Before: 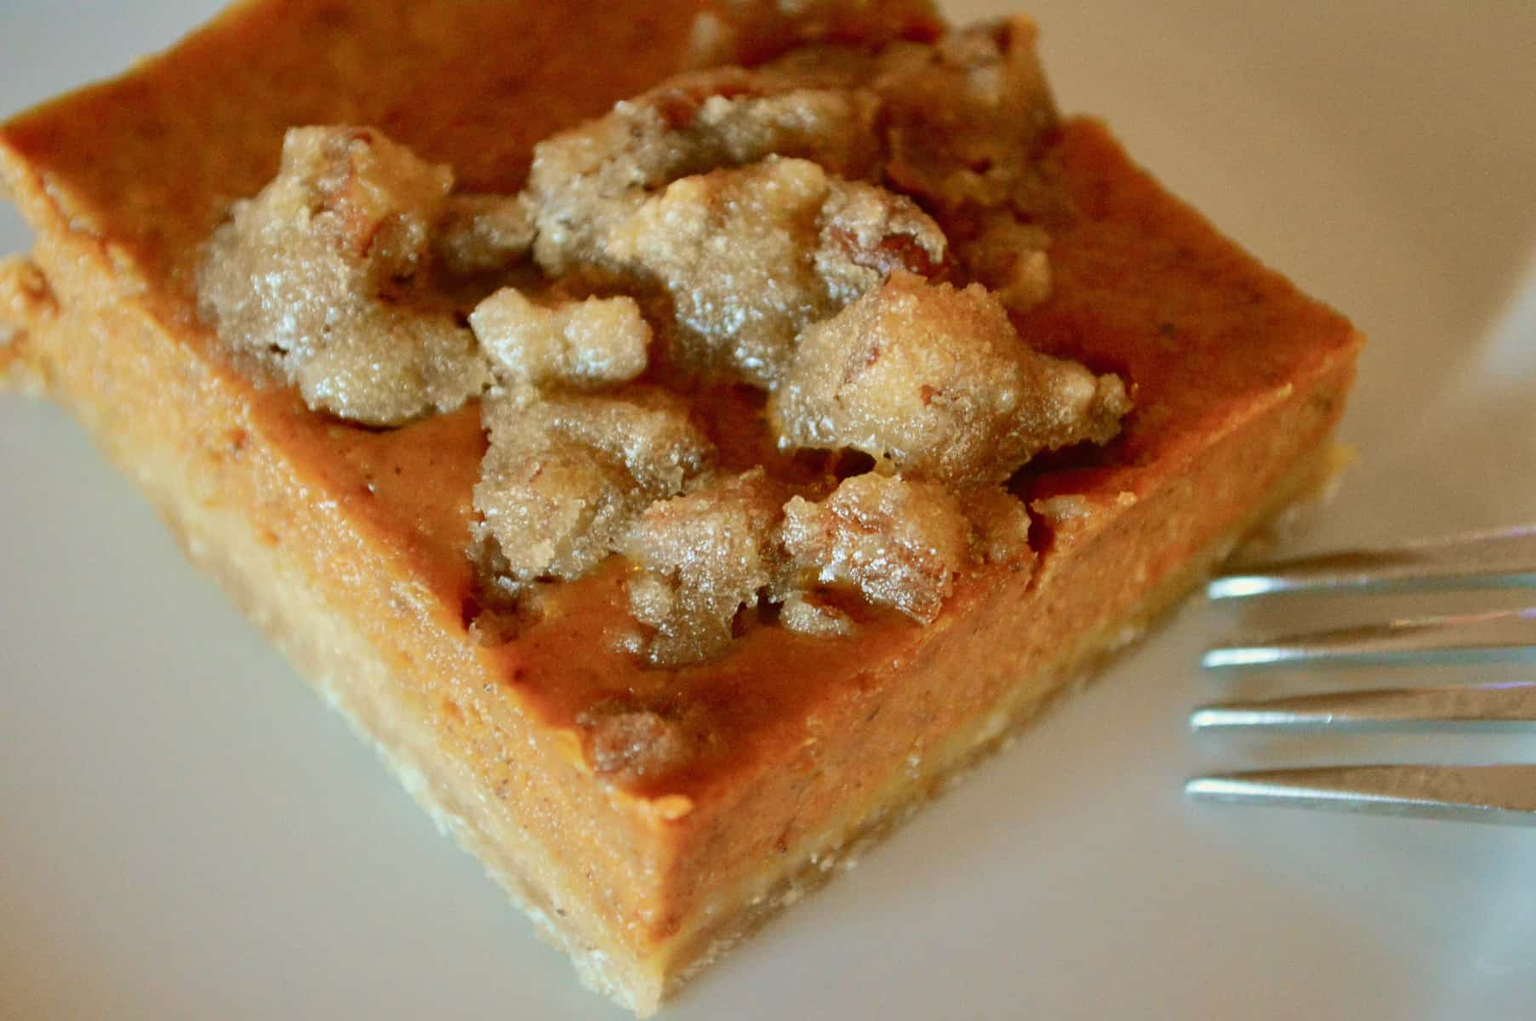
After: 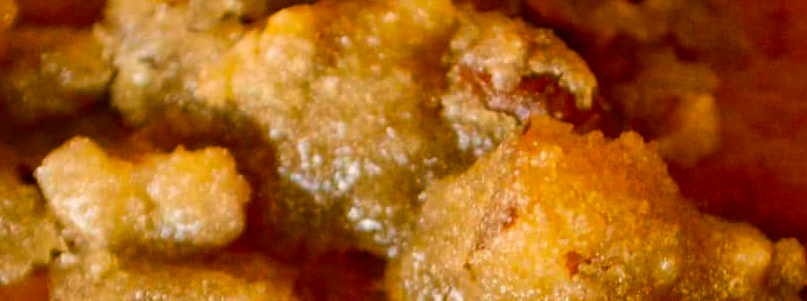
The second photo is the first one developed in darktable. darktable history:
color balance rgb: linear chroma grading › global chroma 15%, perceptual saturation grading › global saturation 30%
color correction: highlights a* 17.88, highlights b* 18.79
crop: left 28.64%, top 16.832%, right 26.637%, bottom 58.055%
